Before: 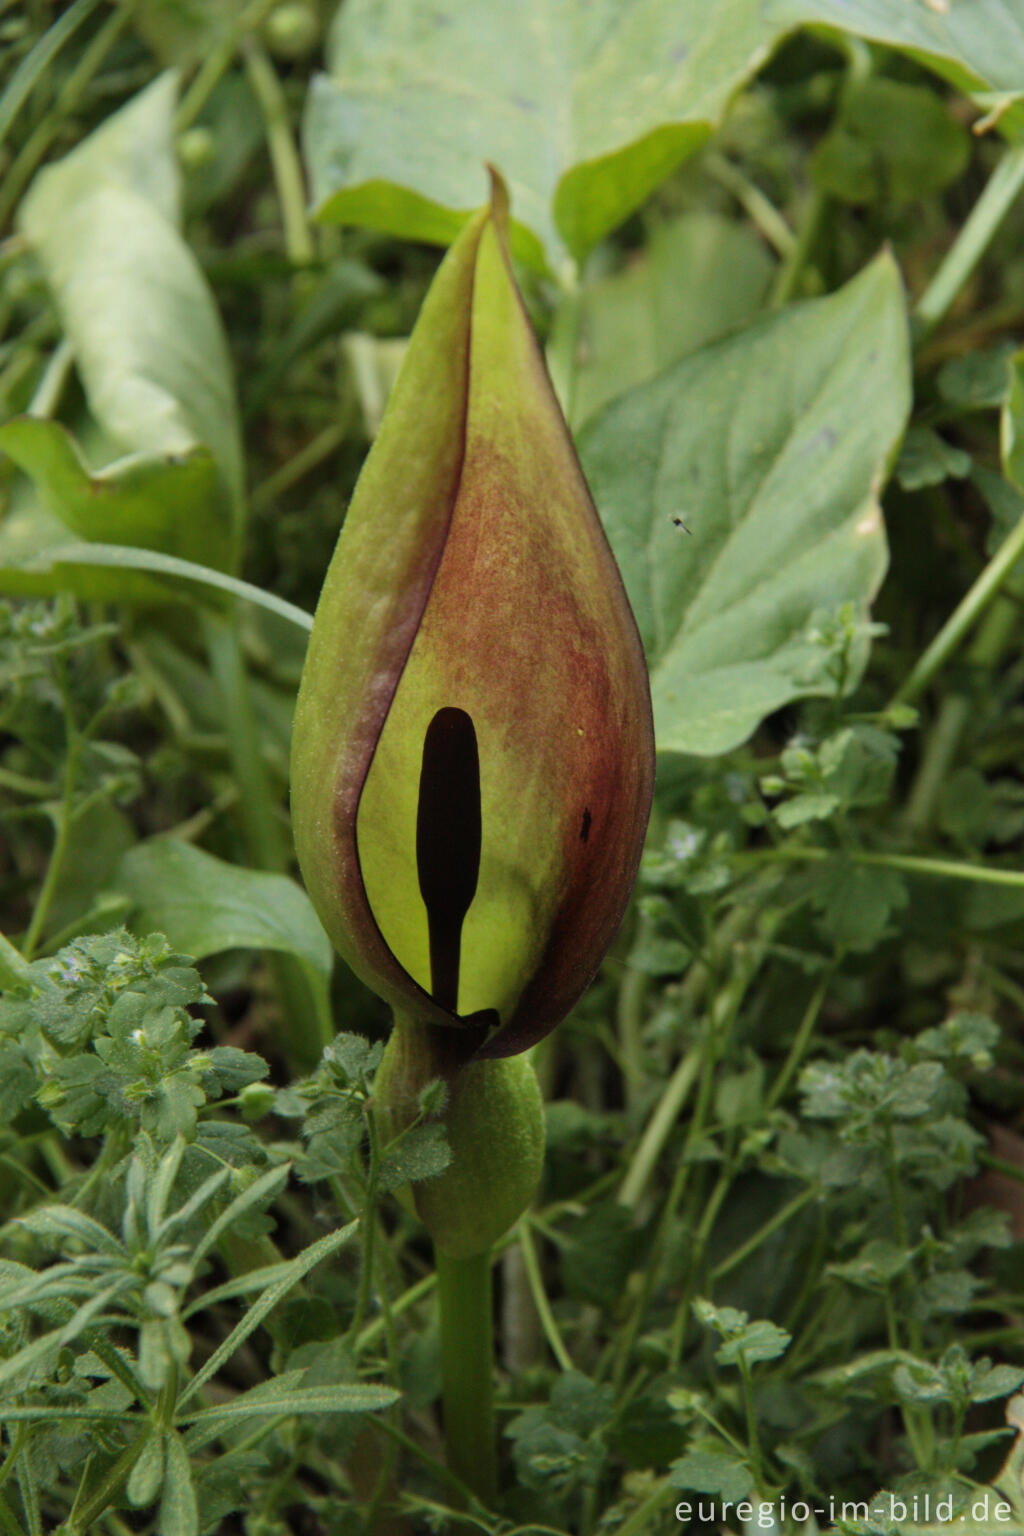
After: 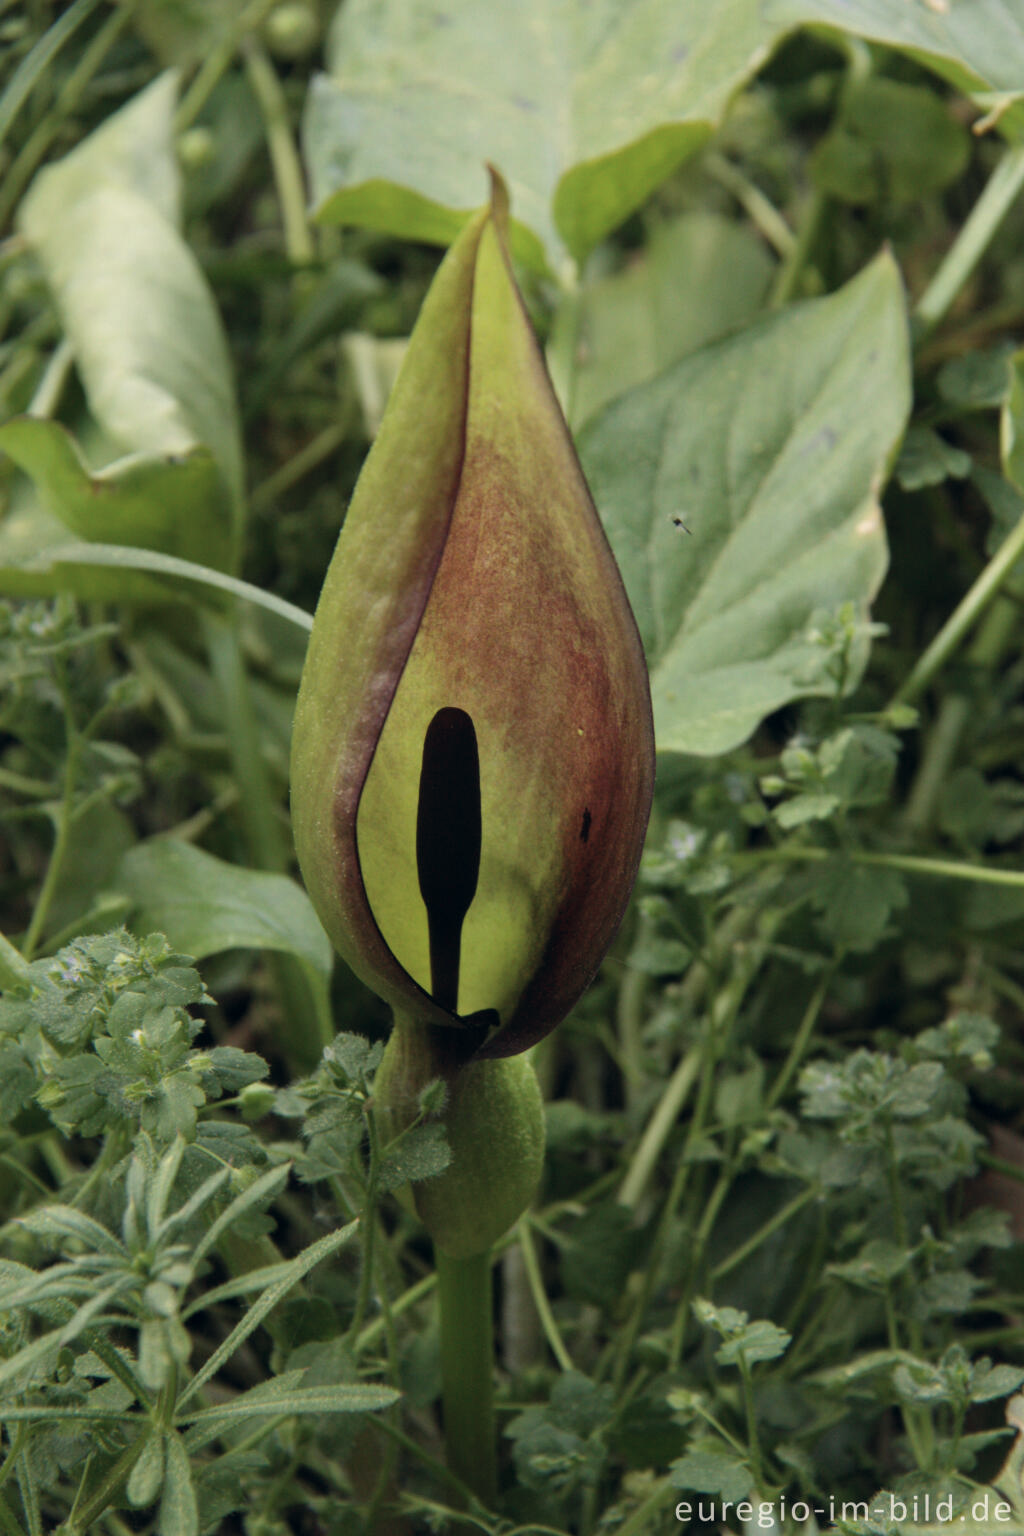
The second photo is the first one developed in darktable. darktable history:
rgb levels: preserve colors max RGB
color correction: highlights a* 2.75, highlights b* 5, shadows a* -2.04, shadows b* -4.84, saturation 0.8
